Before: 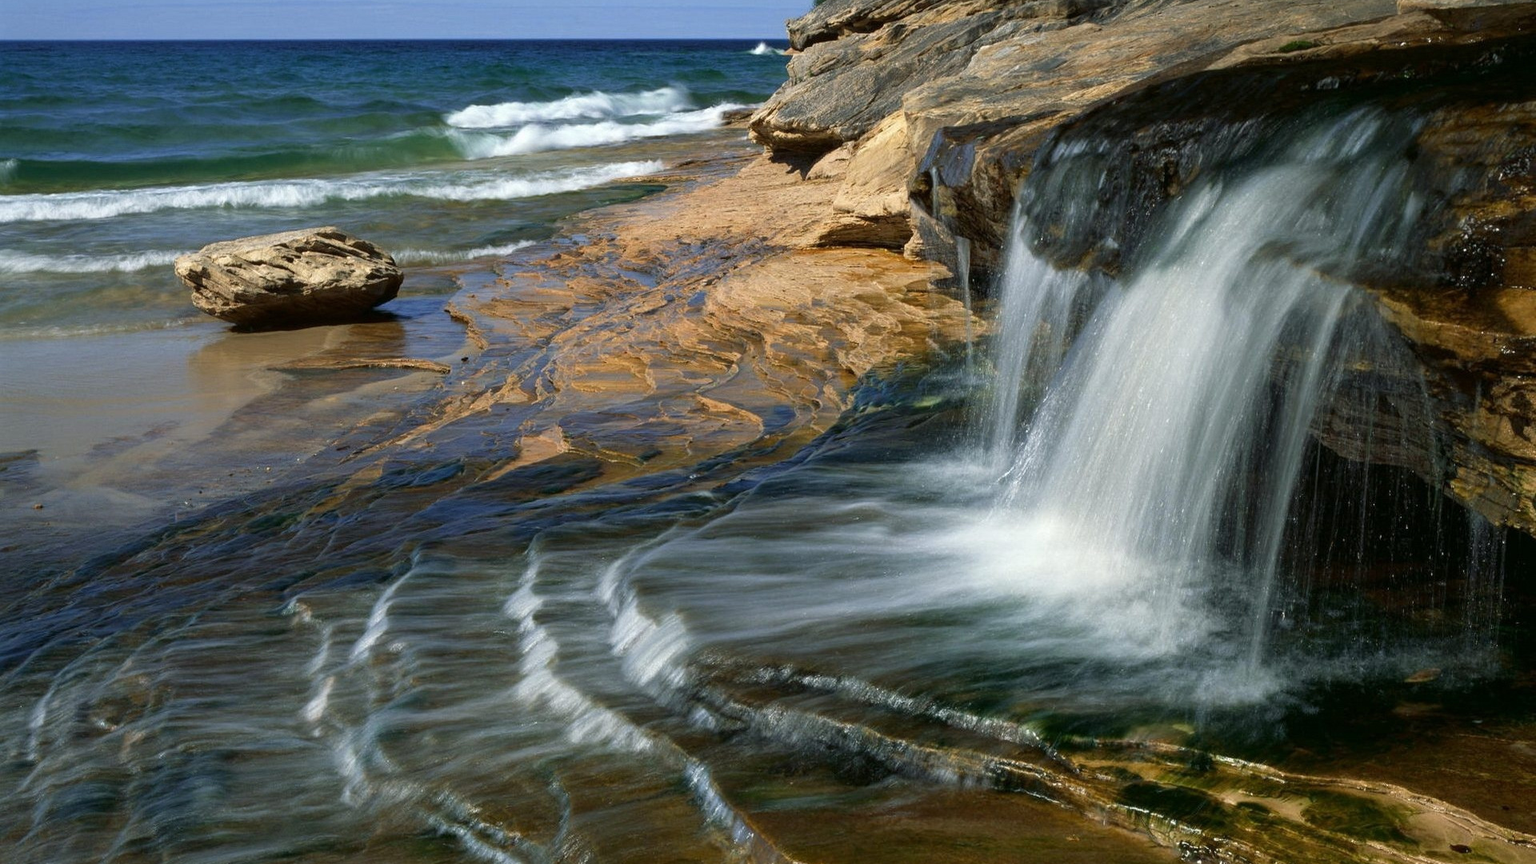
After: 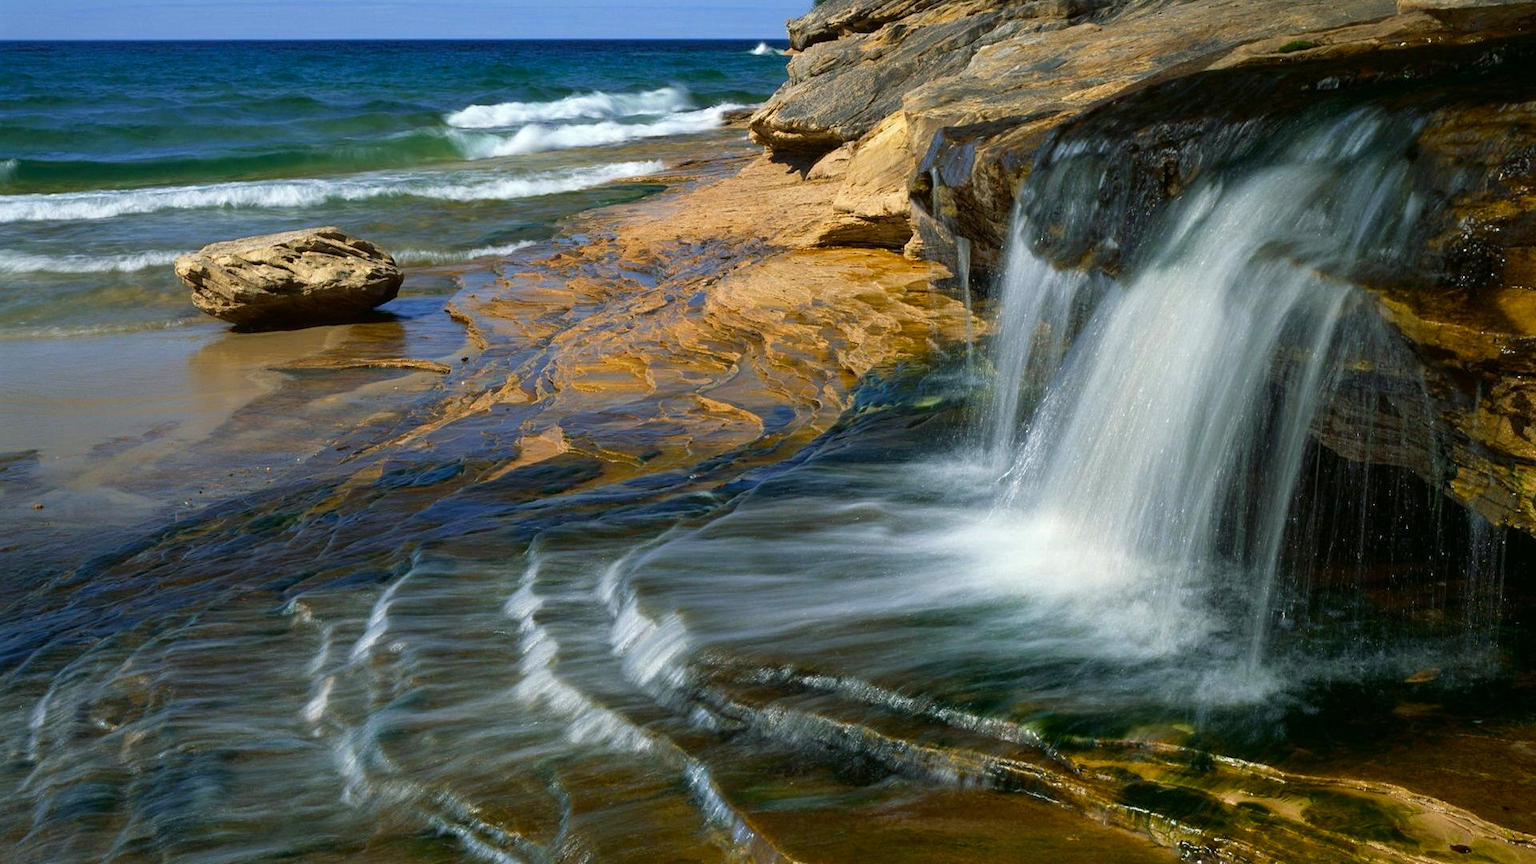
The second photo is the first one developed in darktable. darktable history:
color balance rgb: power › hue 71.23°, perceptual saturation grading › global saturation 19.762%, global vibrance 20%
